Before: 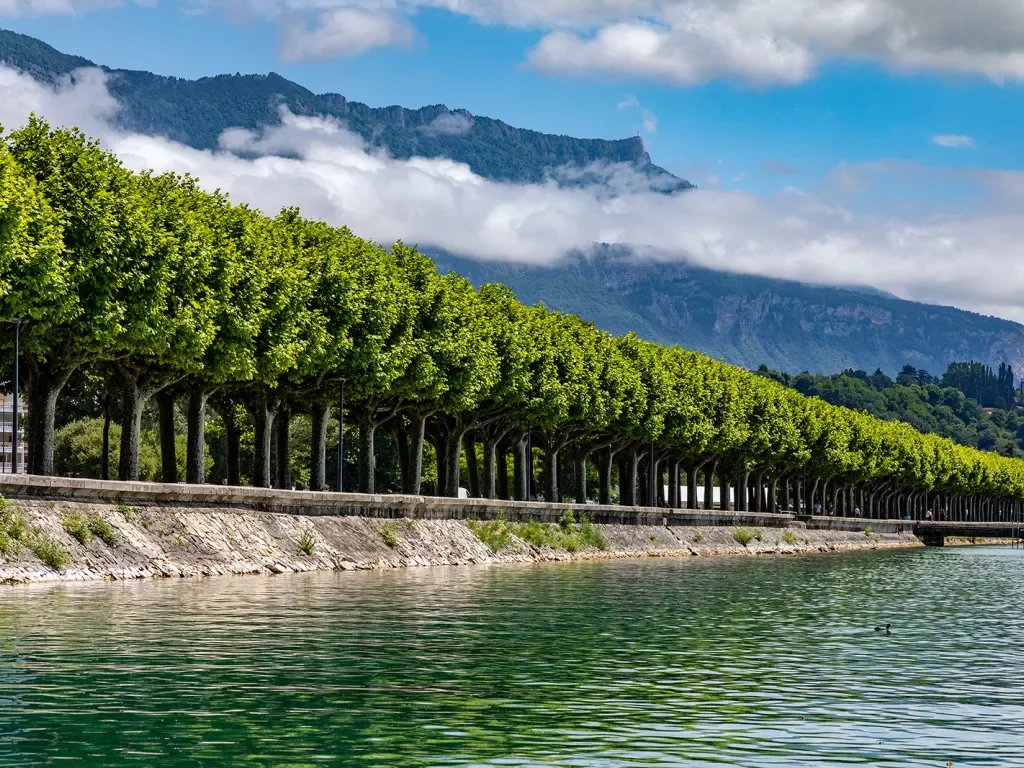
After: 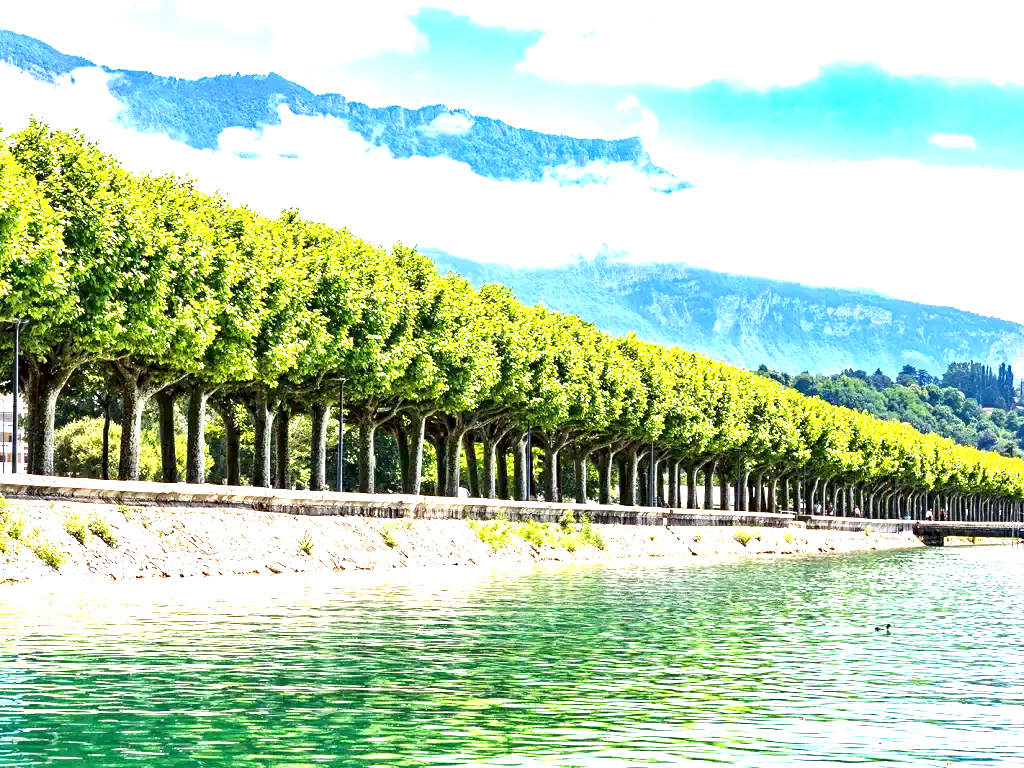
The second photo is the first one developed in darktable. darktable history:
exposure: black level correction 0.001, exposure 2.619 EV, compensate highlight preservation false
